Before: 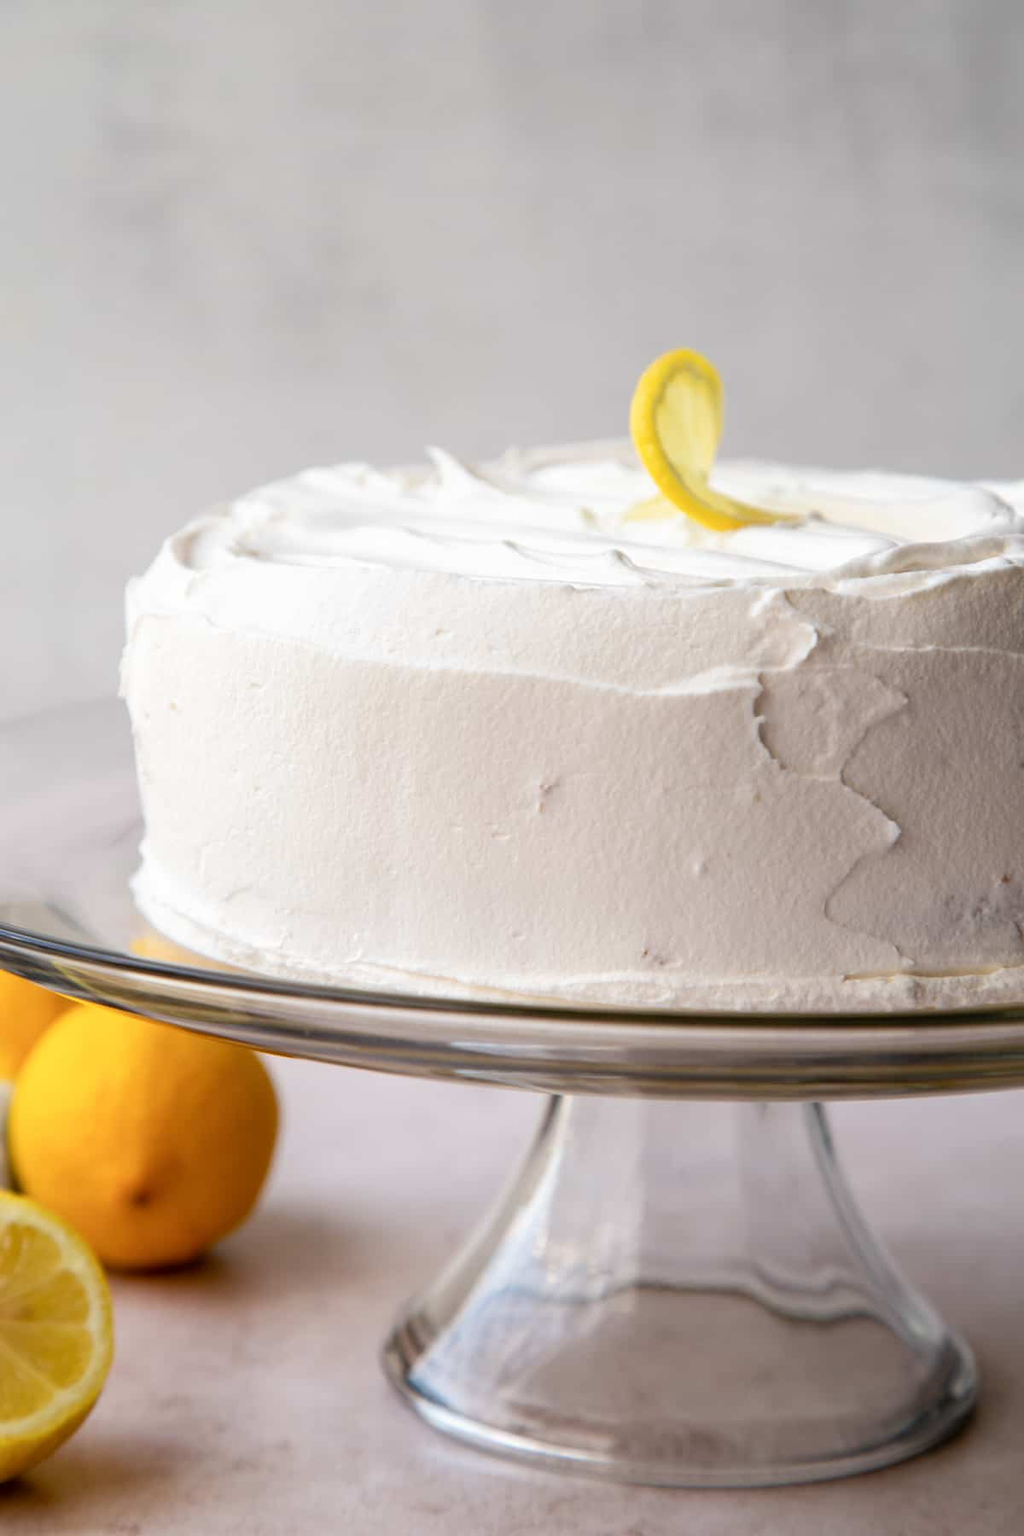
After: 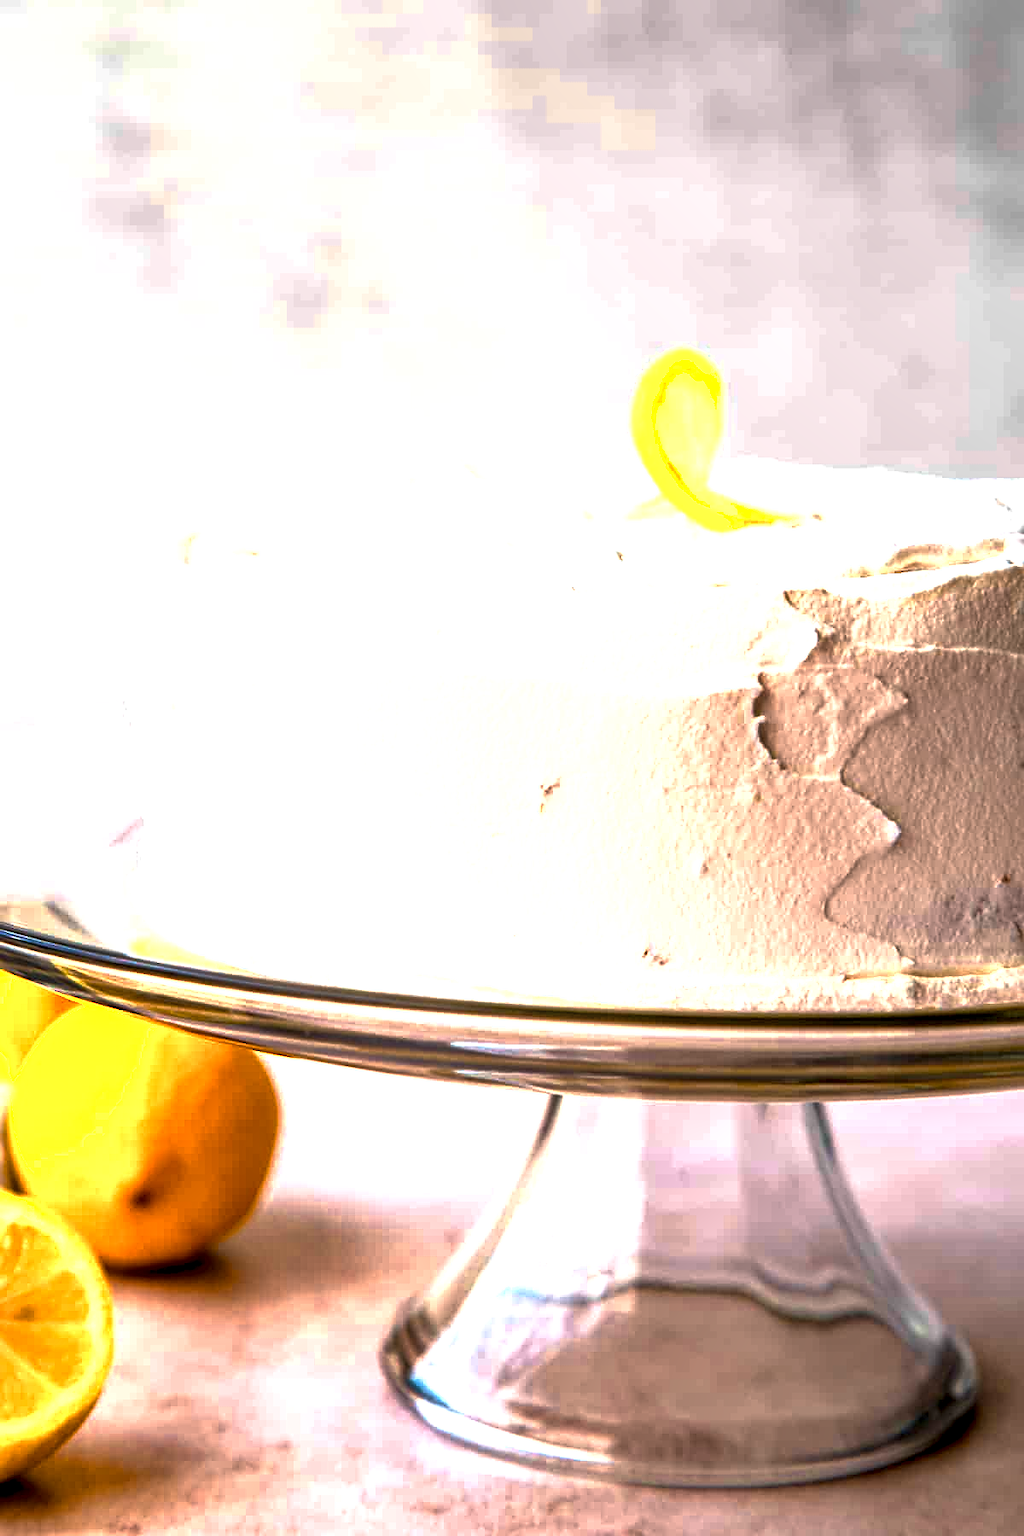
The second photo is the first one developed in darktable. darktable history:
base curve: curves: ch0 [(0, 0) (0.595, 0.418) (1, 1)], preserve colors none
velvia: on, module defaults
exposure: black level correction 0.001, exposure 0.499 EV, compensate highlight preservation false
sharpen: on, module defaults
color balance rgb: perceptual saturation grading › global saturation 25.02%, perceptual brilliance grading › highlights 10.12%, perceptual brilliance grading › mid-tones 4.591%, global vibrance 45.731%
color zones: curves: ch0 [(0.018, 0.548) (0.197, 0.654) (0.425, 0.447) (0.605, 0.658) (0.732, 0.579)]; ch1 [(0.105, 0.531) (0.224, 0.531) (0.386, 0.39) (0.618, 0.456) (0.732, 0.456) (0.956, 0.421)]; ch2 [(0.039, 0.583) (0.215, 0.465) (0.399, 0.544) (0.465, 0.548) (0.614, 0.447) (0.724, 0.43) (0.882, 0.623) (0.956, 0.632)]
shadows and highlights: shadows 29.57, highlights -30.43, low approximation 0.01, soften with gaussian
local contrast: detail 150%
